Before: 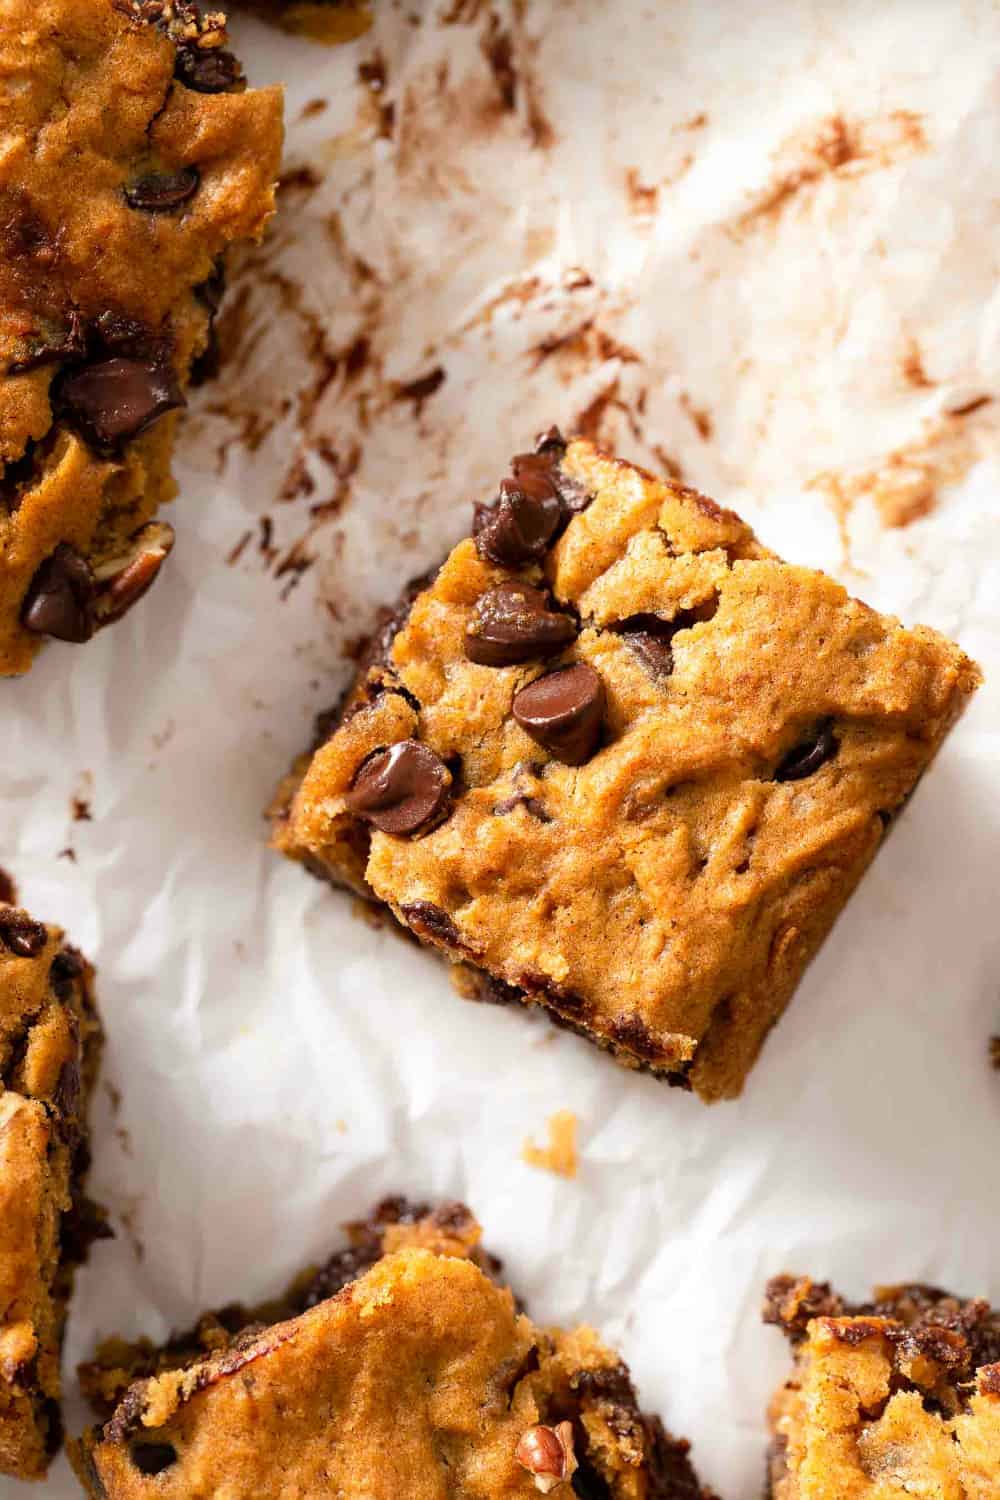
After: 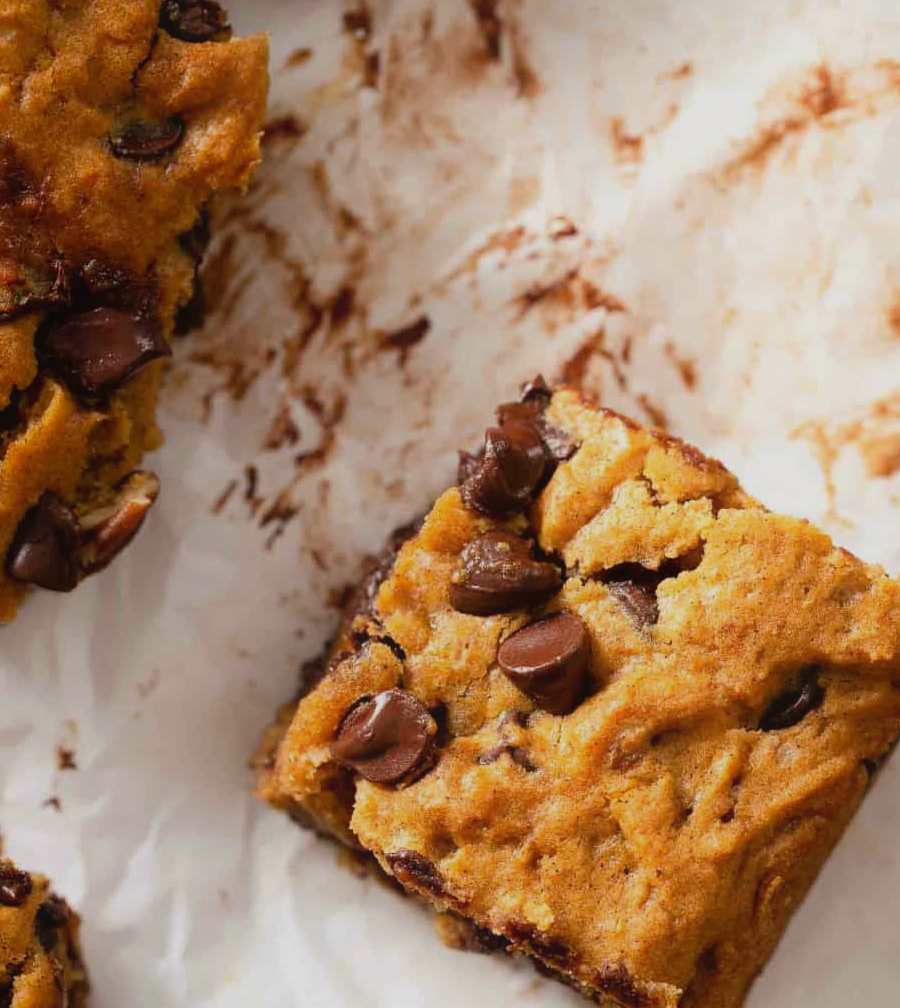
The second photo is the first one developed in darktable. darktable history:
exposure: exposure -0.36 EV, compensate highlight preservation false
contrast equalizer: octaves 7, y [[0.6 ×6], [0.55 ×6], [0 ×6], [0 ×6], [0 ×6]], mix -0.3
crop: left 1.509%, top 3.452%, right 7.696%, bottom 28.452%
